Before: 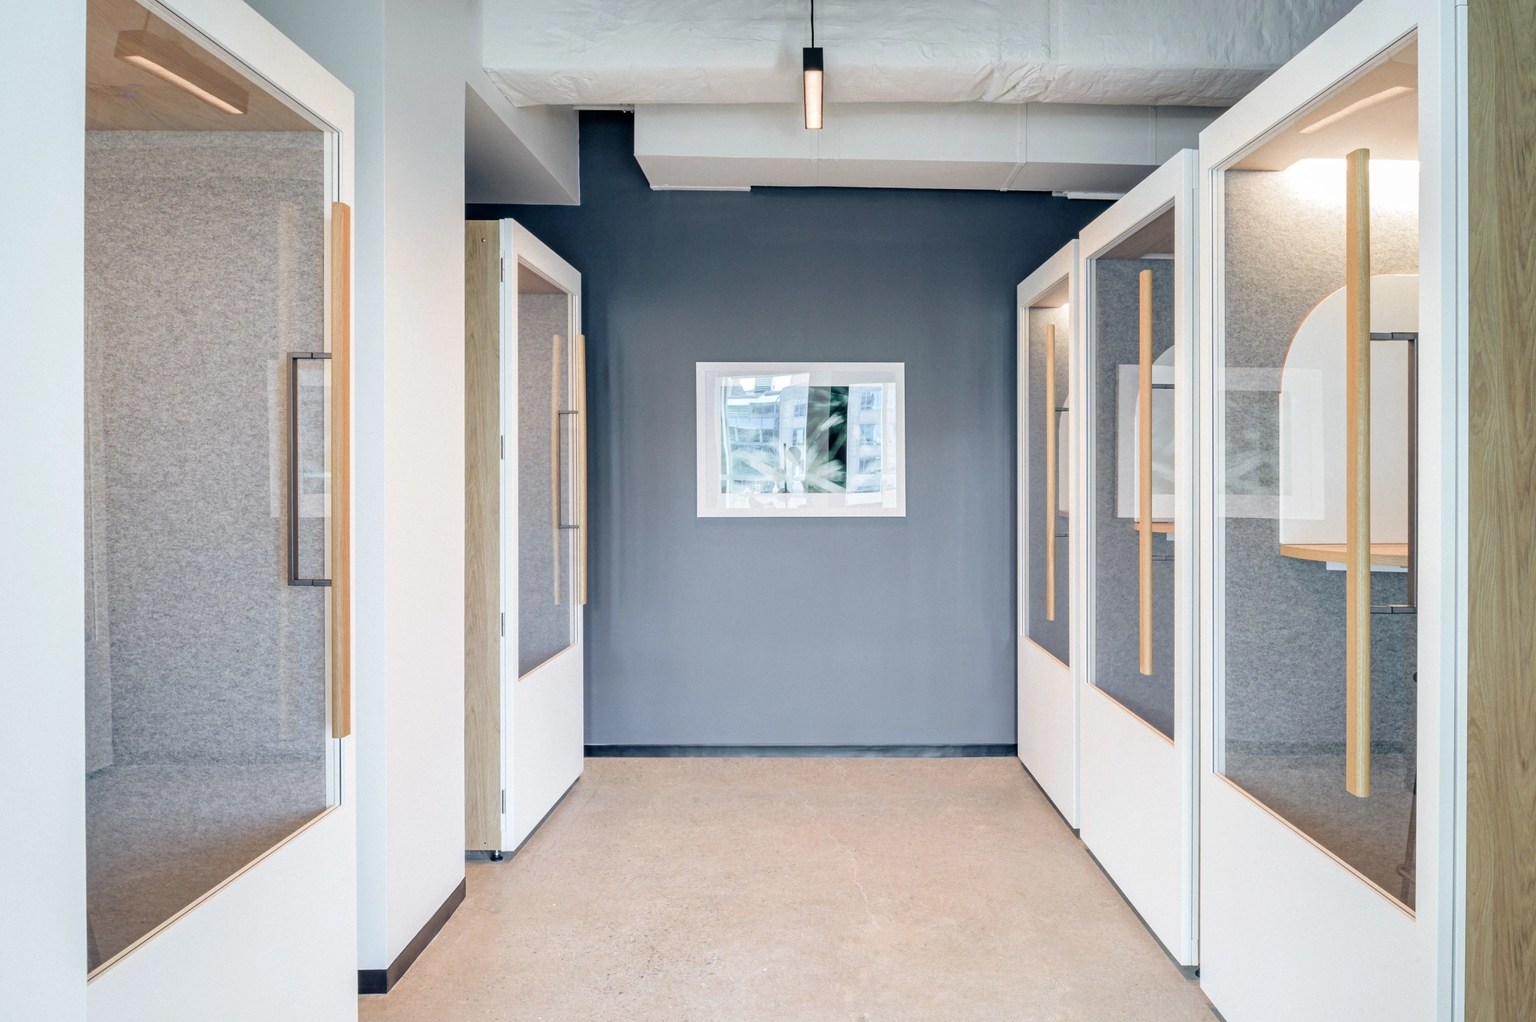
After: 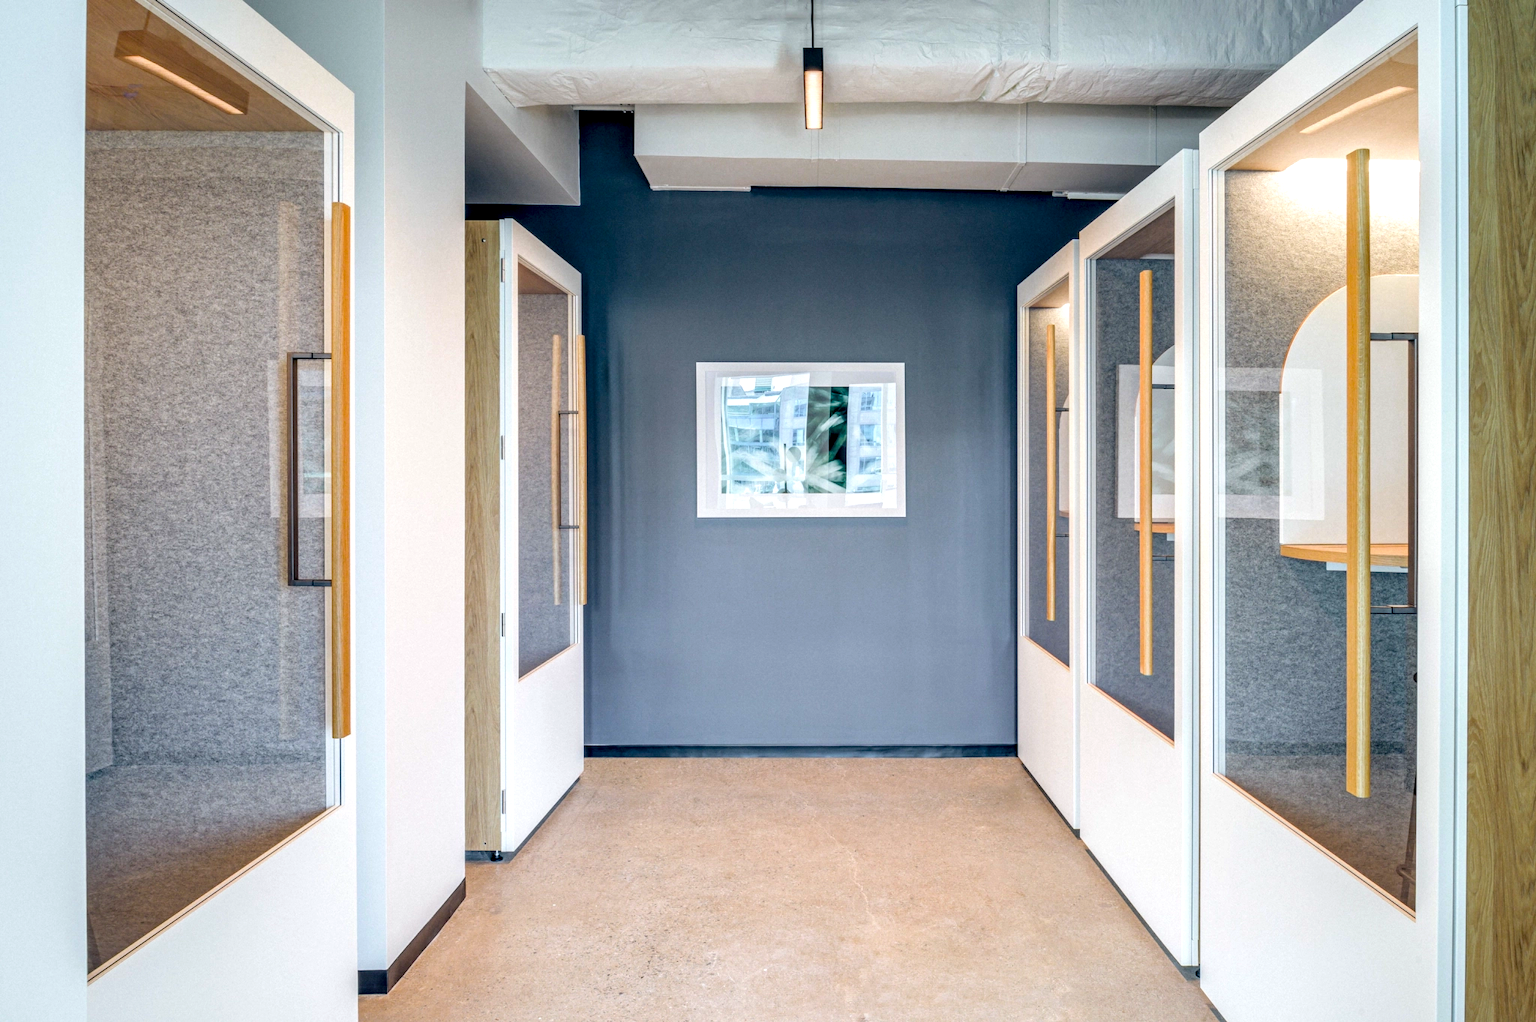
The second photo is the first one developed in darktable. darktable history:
color balance rgb: linear chroma grading › global chroma 15.326%, perceptual saturation grading › global saturation 38.856%
local contrast: detail 153%
